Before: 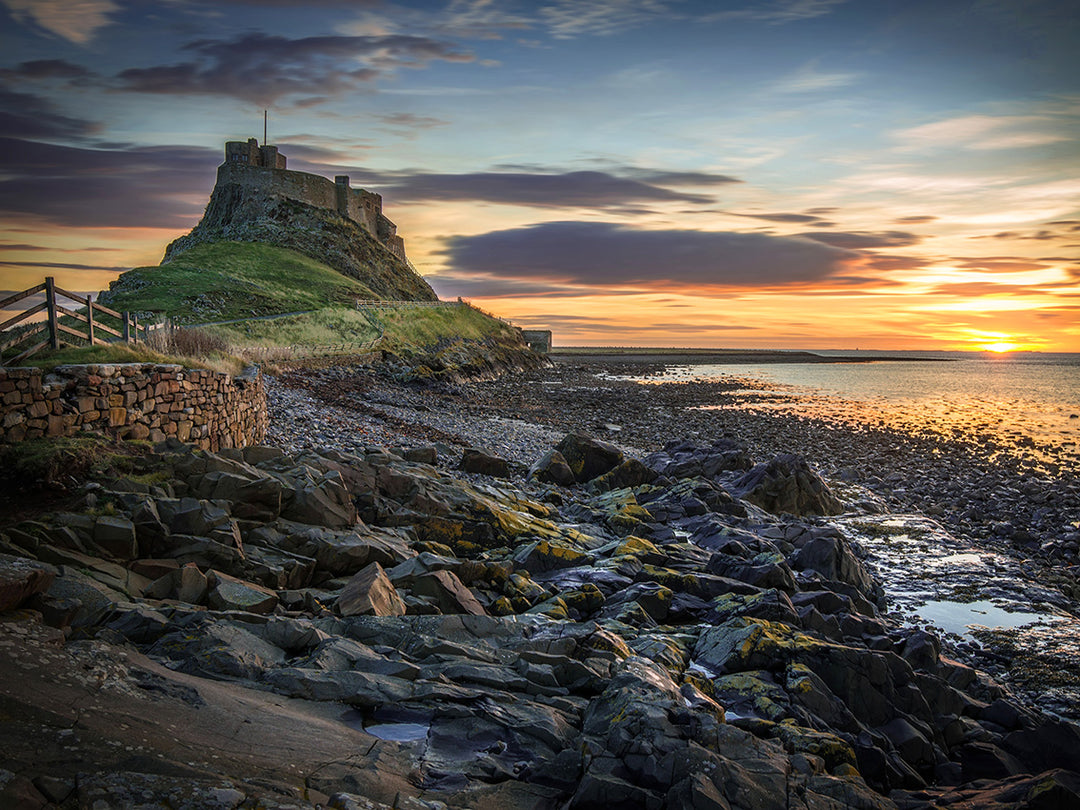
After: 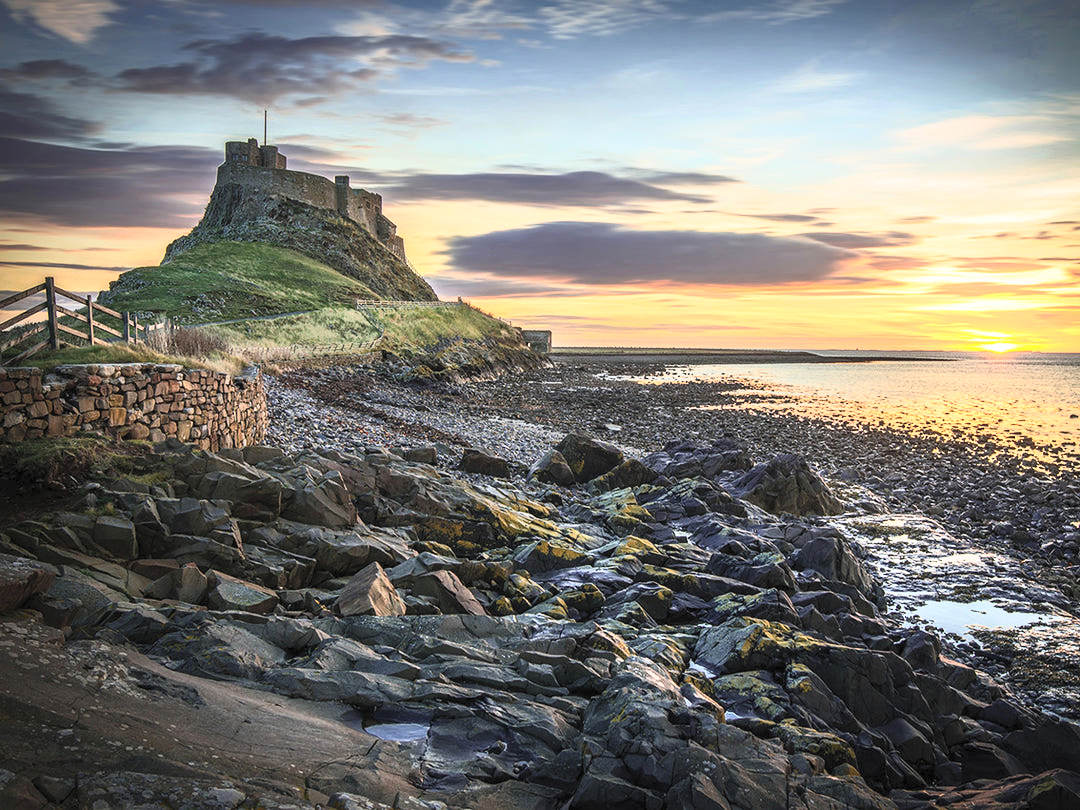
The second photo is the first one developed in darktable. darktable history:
contrast brightness saturation: contrast 0.378, brightness 0.516
